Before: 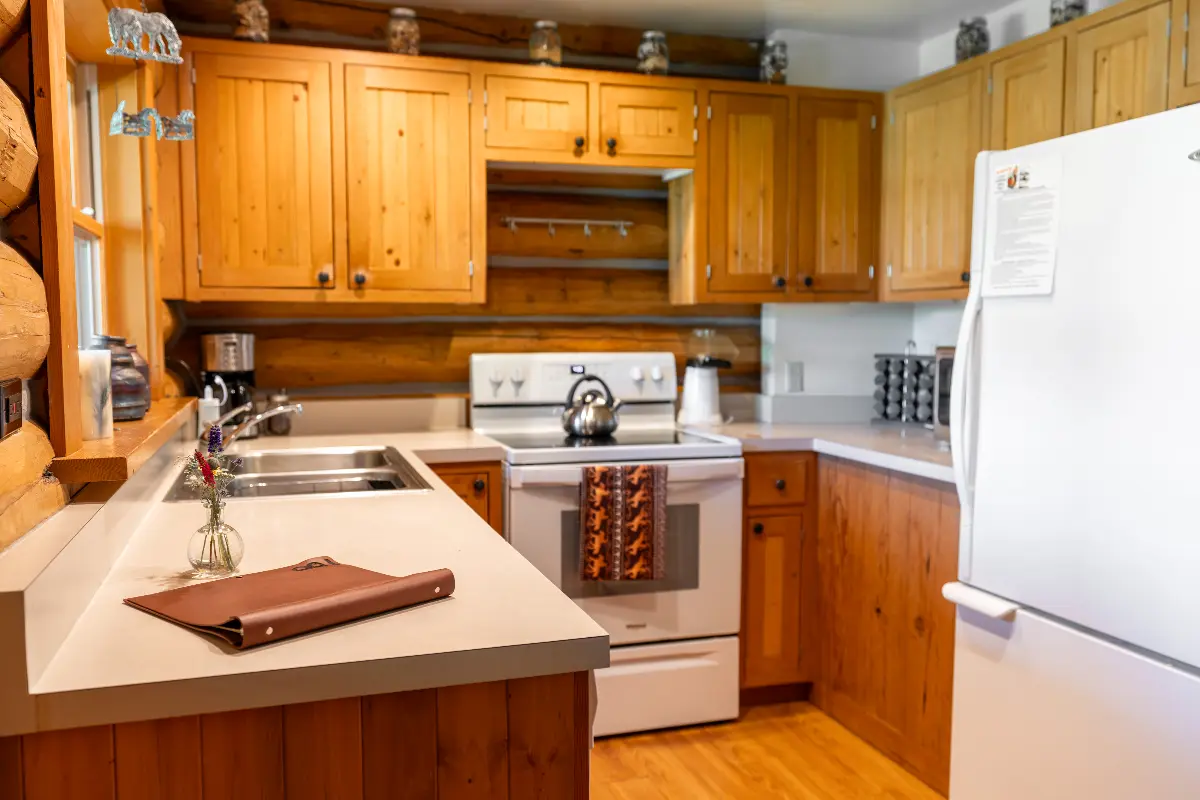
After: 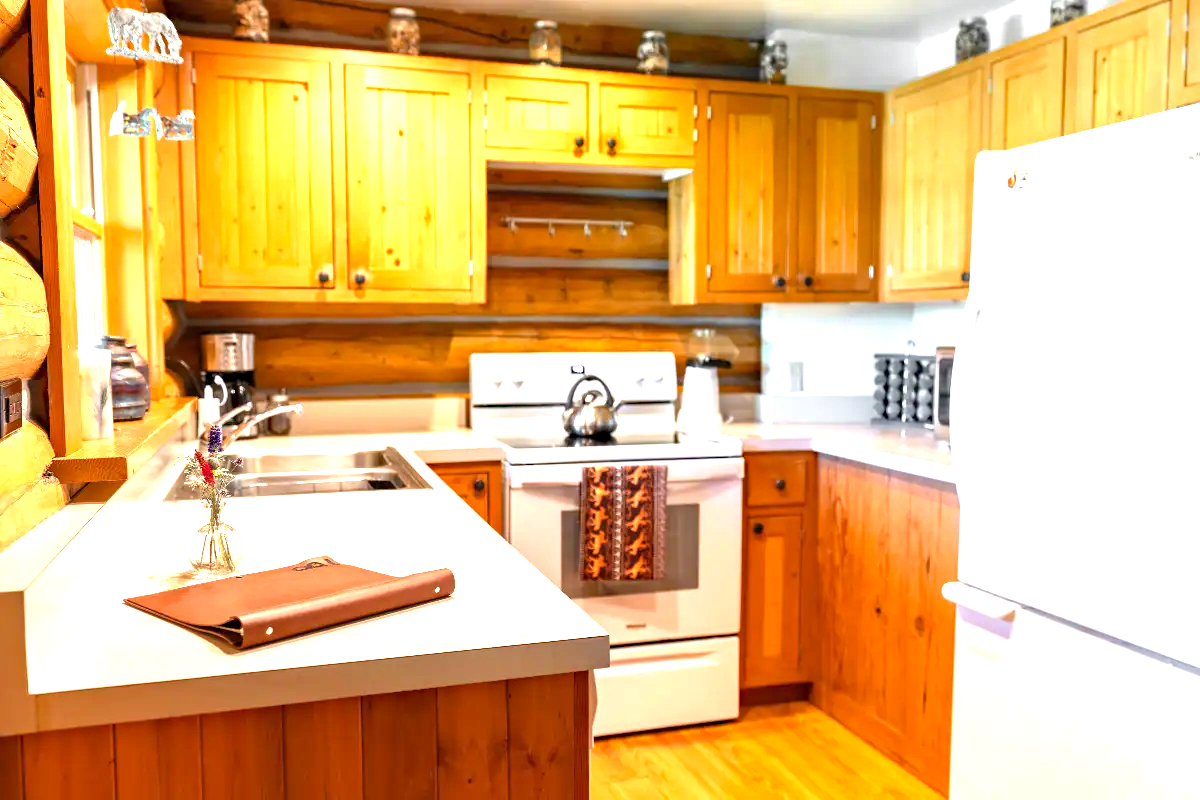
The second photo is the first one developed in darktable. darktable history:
exposure: black level correction 0, exposure 1.45 EV, compensate exposure bias true, compensate highlight preservation false
haze removal: compatibility mode true, adaptive false
